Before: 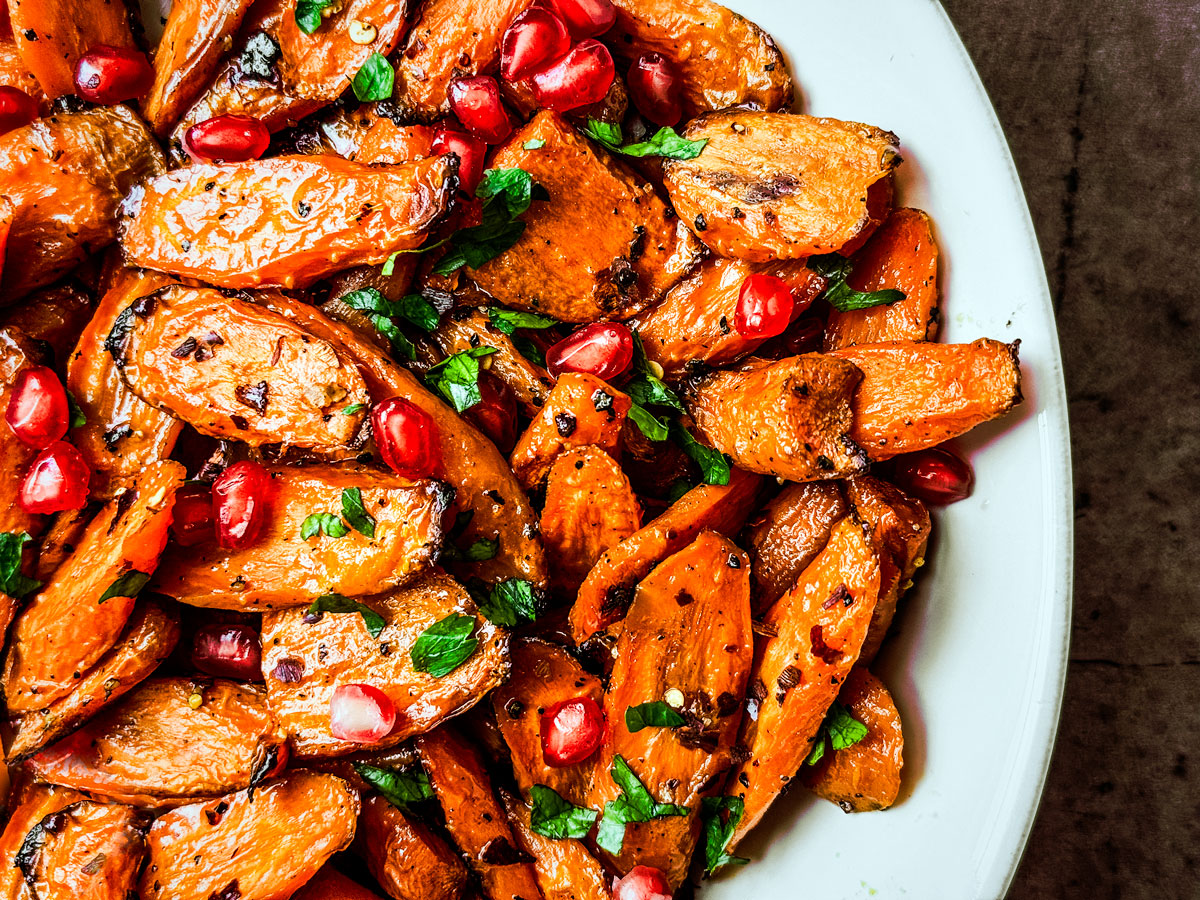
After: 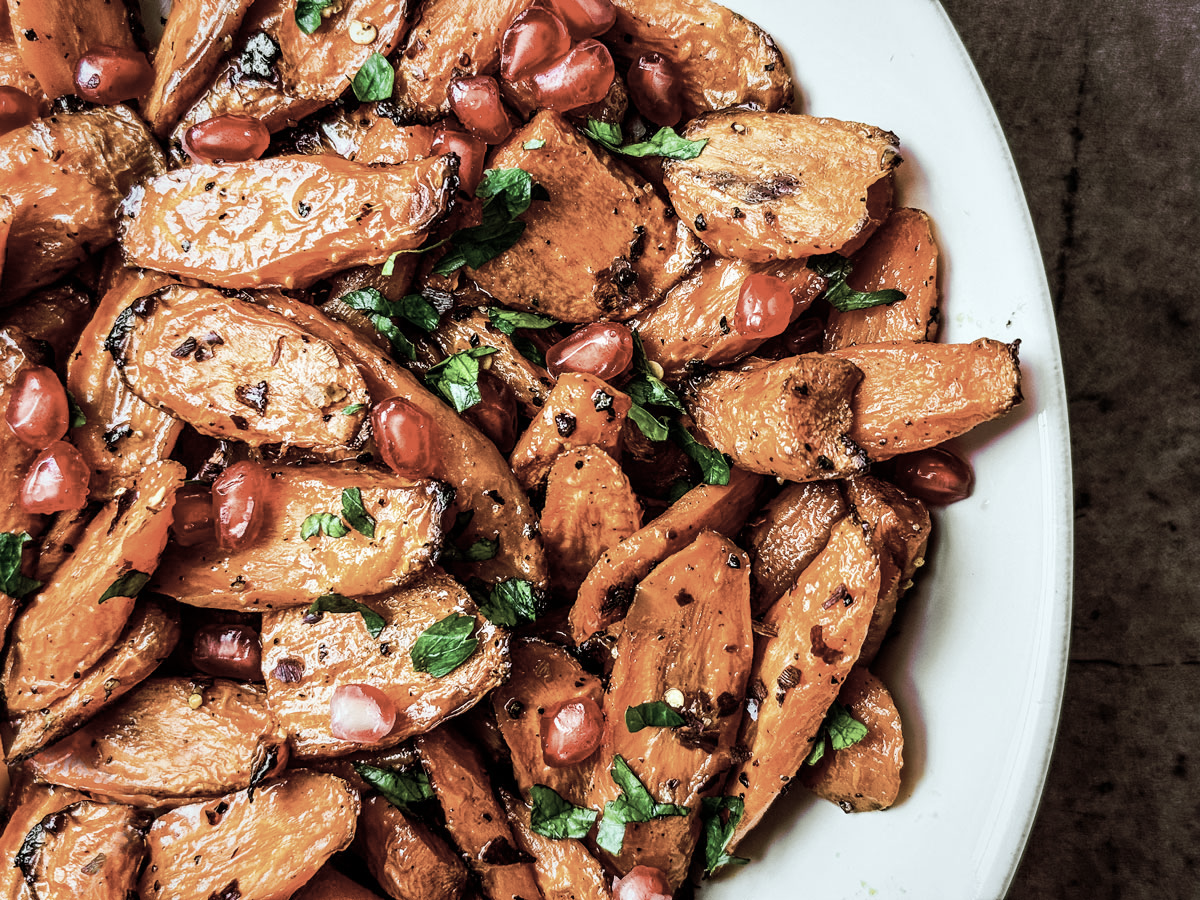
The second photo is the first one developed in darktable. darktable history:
color correction: highlights b* -0.016, saturation 0.56
